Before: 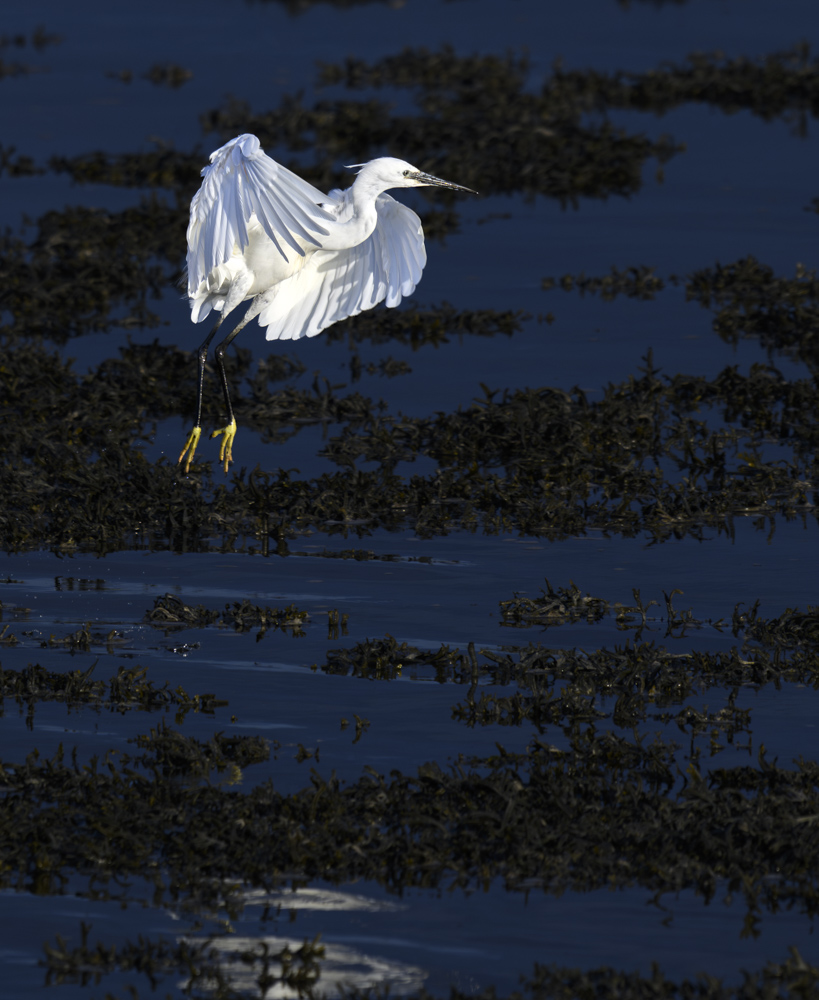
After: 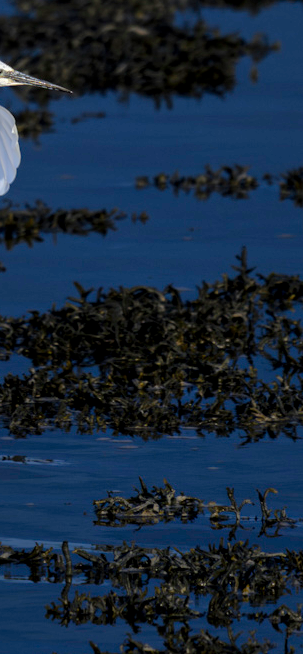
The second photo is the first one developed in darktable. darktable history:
shadows and highlights: highlights color adjustment 41.28%
local contrast: on, module defaults
crop and rotate: left 49.688%, top 10.103%, right 13.257%, bottom 24.465%
